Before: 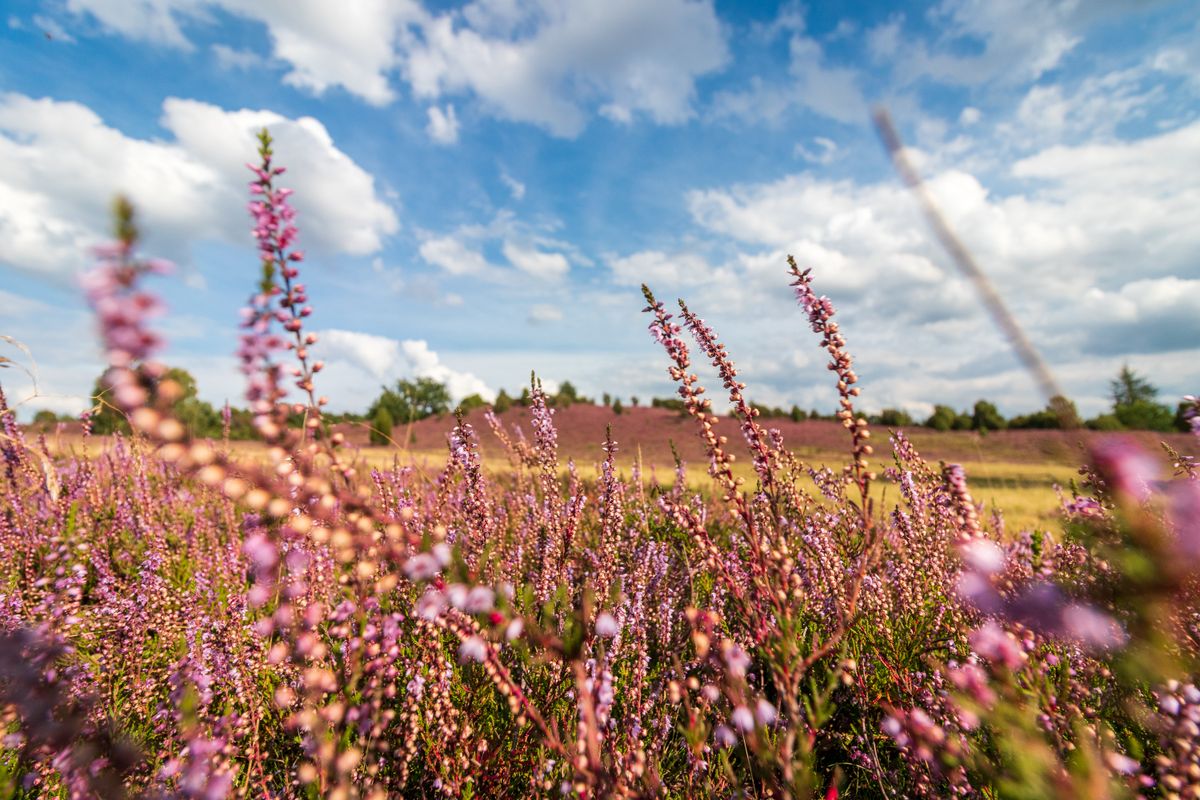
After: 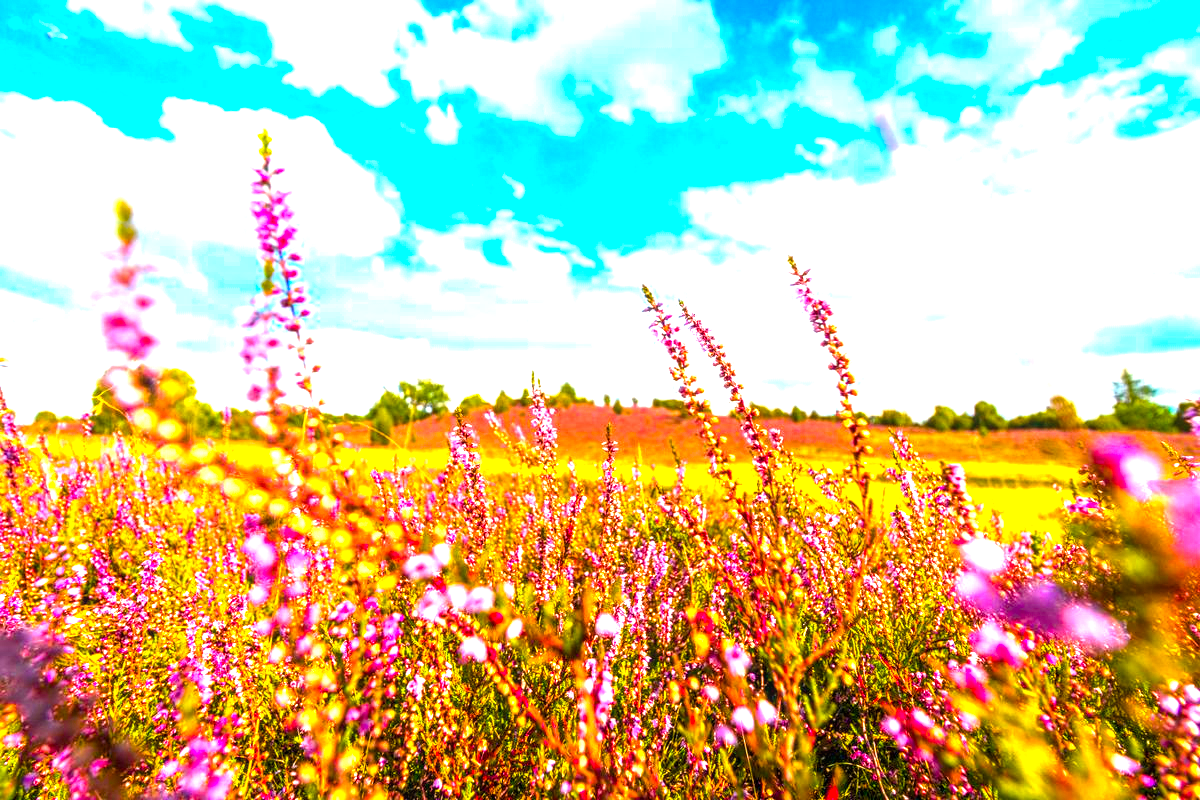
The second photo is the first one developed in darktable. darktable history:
color balance rgb: linear chroma grading › global chroma 25%, perceptual saturation grading › global saturation 40%, perceptual brilliance grading › global brilliance 30%, global vibrance 40%
exposure: exposure 0.74 EV, compensate highlight preservation false
local contrast: on, module defaults
